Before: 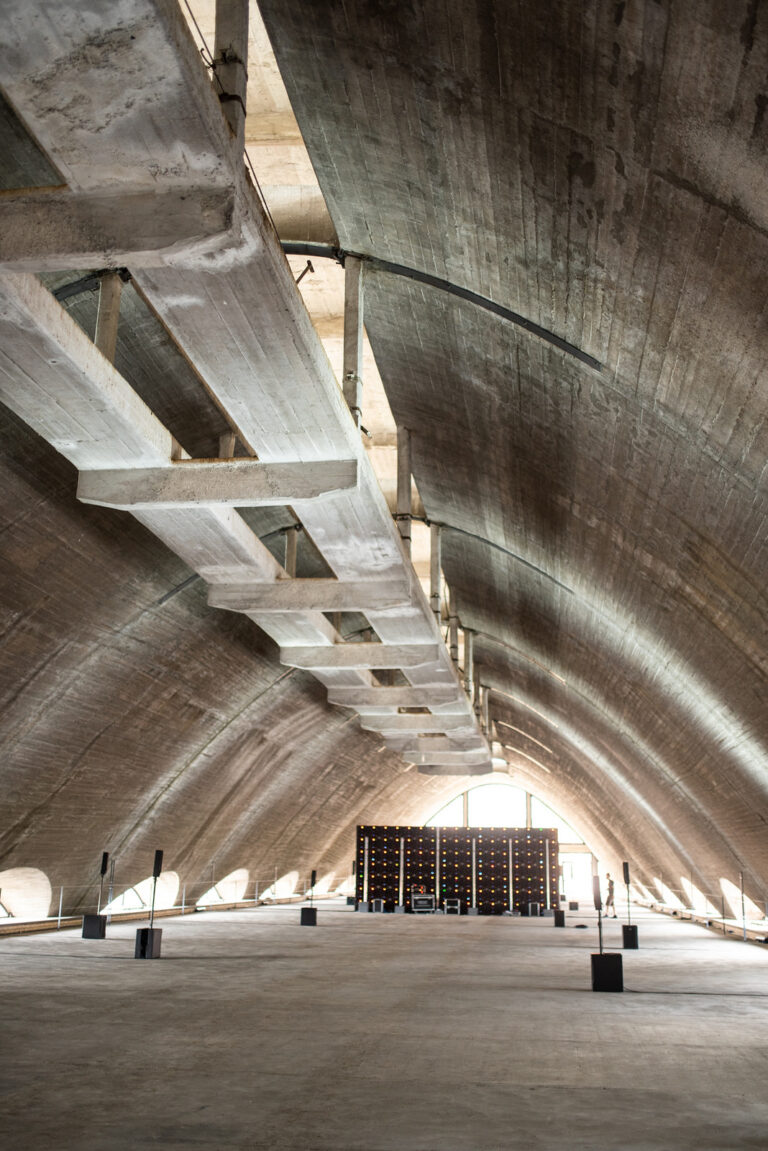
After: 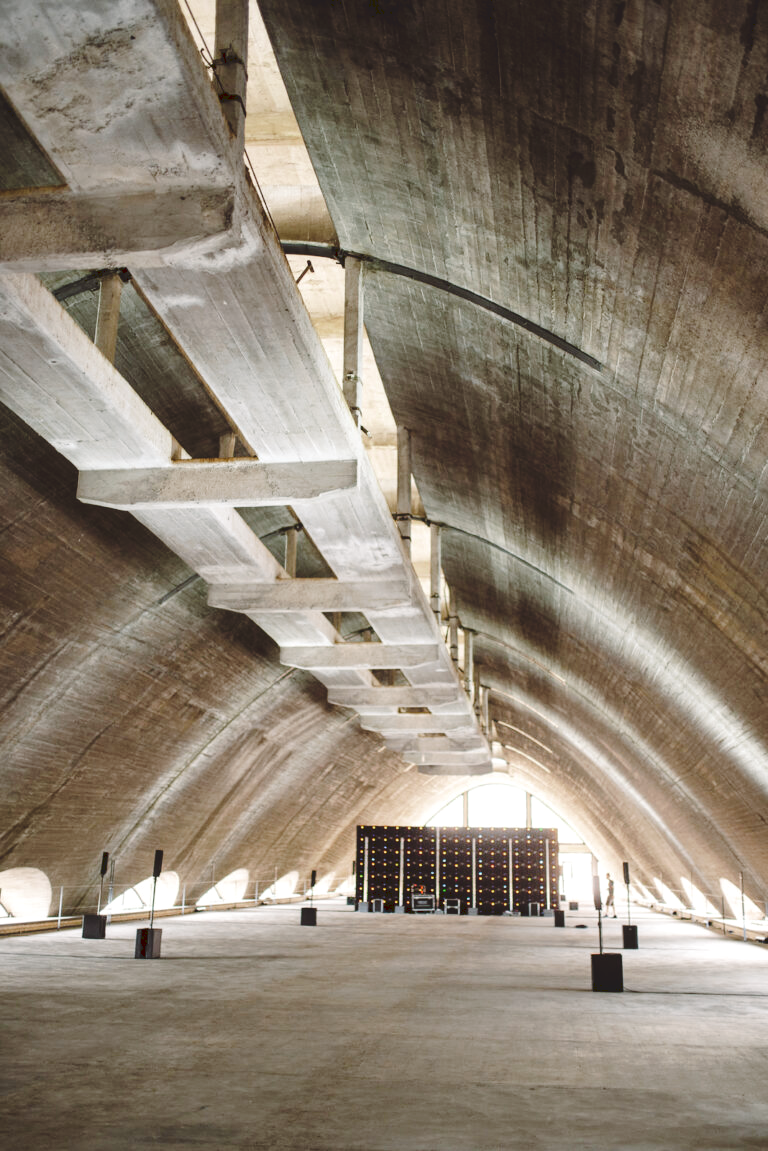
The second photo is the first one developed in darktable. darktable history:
tone curve: curves: ch0 [(0, 0) (0.003, 0.112) (0.011, 0.115) (0.025, 0.111) (0.044, 0.114) (0.069, 0.126) (0.1, 0.144) (0.136, 0.164) (0.177, 0.196) (0.224, 0.249) (0.277, 0.316) (0.335, 0.401) (0.399, 0.487) (0.468, 0.571) (0.543, 0.647) (0.623, 0.728) (0.709, 0.795) (0.801, 0.866) (0.898, 0.933) (1, 1)], preserve colors none
color look up table: target L [98.13, 91.35, 84.81, 74, 74.19, 78.51, 61.7, 56.83, 45.54, 52.75, 32.42, 16.88, 200.74, 102.65, 86.83, 73.1, 63.15, 60.44, 56.09, 56.05, 51.85, 47.94, 45.02, 39.12, 29.56, 28.73, 21.31, 2.647, 80.98, 84.94, 73.9, 62.7, 61.37, 61.85, 61.16, 68.45, 62.68, 37.96, 37.43, 39.03, 26, 30.87, 24.81, 2.292, 89.22, 71.1, 51.79, 48.82, 28.05], target a [-22.16, -21.8, -42.84, -32.13, -50.79, -19.83, -52.21, -8.423, -32.56, -8.513, -21.28, -15.99, 0, 0, 5.188, 18.98, 40.13, 24.62, 50.48, 25.35, 52.96, 25.49, 68.78, 57.57, 5.428, 0.707, 33.44, 18.42, 9.568, 19.81, 40.97, 41.31, 8.142, 57.38, 60.48, 14.92, 27.49, 52.67, 14.48, 40.56, 30.01, 22.92, 27.77, 16.37, -28.26, -6.48, -32.29, -7.22, -7.984], target b [35.09, 62.04, 13.23, 31.86, 31.23, 2.811, 52.27, 31.18, 41.8, 6.503, 36.53, 13.38, 0, -0.002, 11.52, 76.38, 54.23, 33.22, 60.07, 15.25, 32, 49.59, 31.48, 57.81, 15.02, 41.78, 36.22, 3.954, -0.615, -18.27, -33.98, 0.35, -12.65, -2.752, -23.53, -42.15, -52.33, -7.62, -30.67, -49.53, -2.602, -61.85, -38.64, -9.201, -19.53, -35.61, 3.942, -29.66, -9.854], num patches 49
